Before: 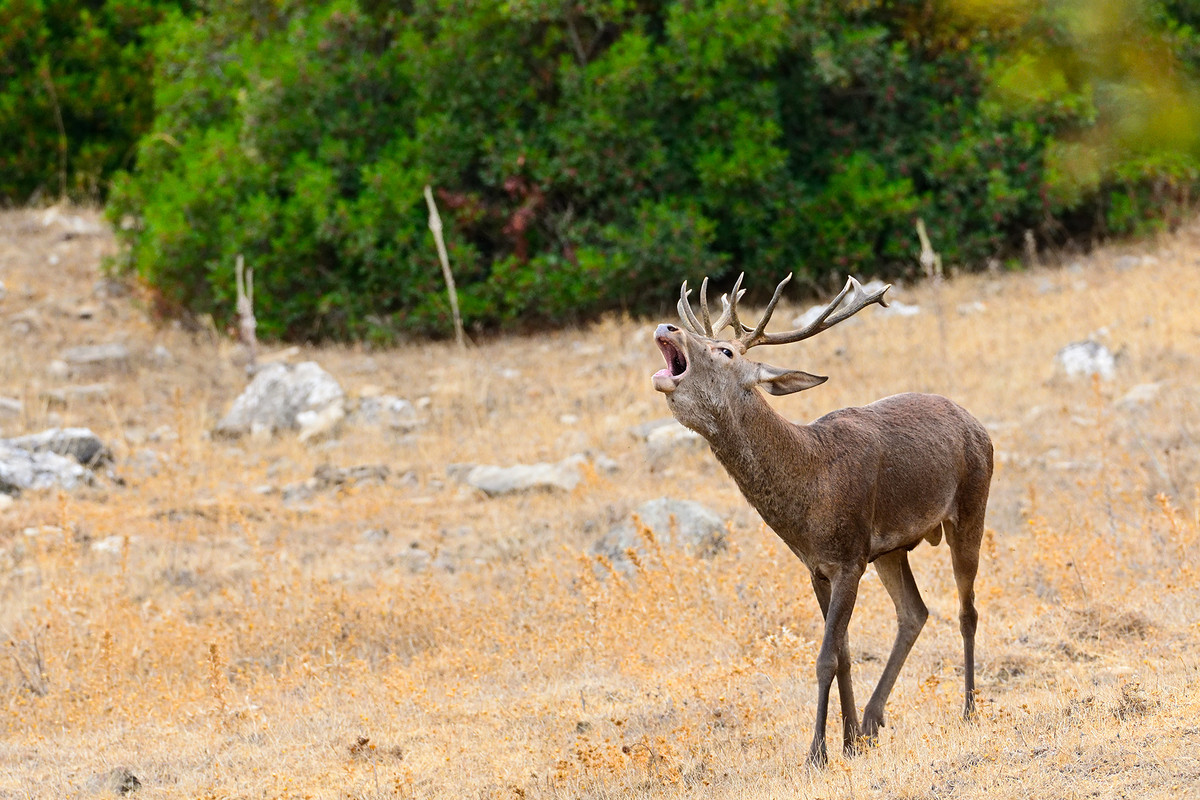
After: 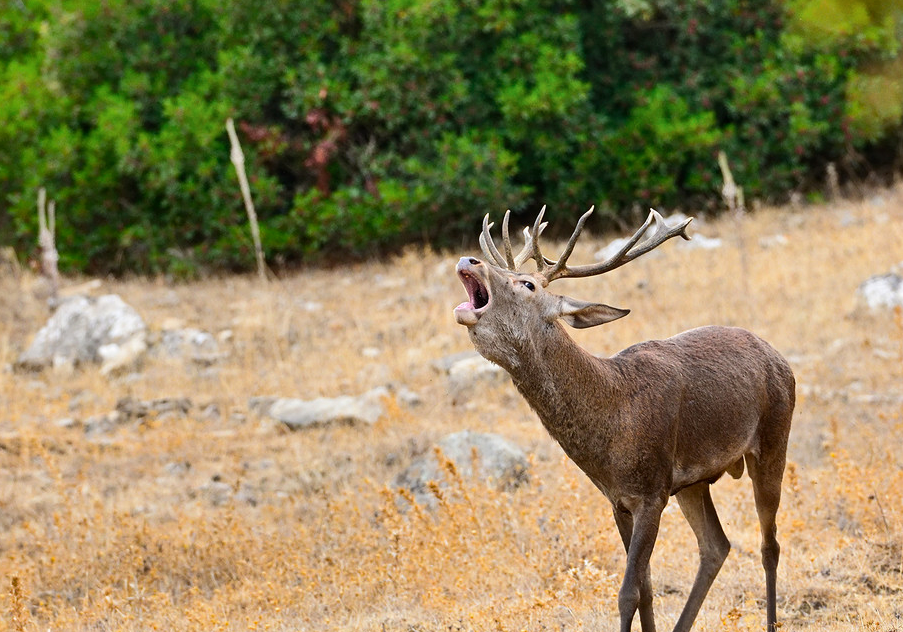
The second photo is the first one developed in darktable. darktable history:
crop: left 16.564%, top 8.496%, right 8.125%, bottom 12.413%
shadows and highlights: shadows 61.23, soften with gaussian
contrast brightness saturation: contrast 0.078, saturation 0.02
